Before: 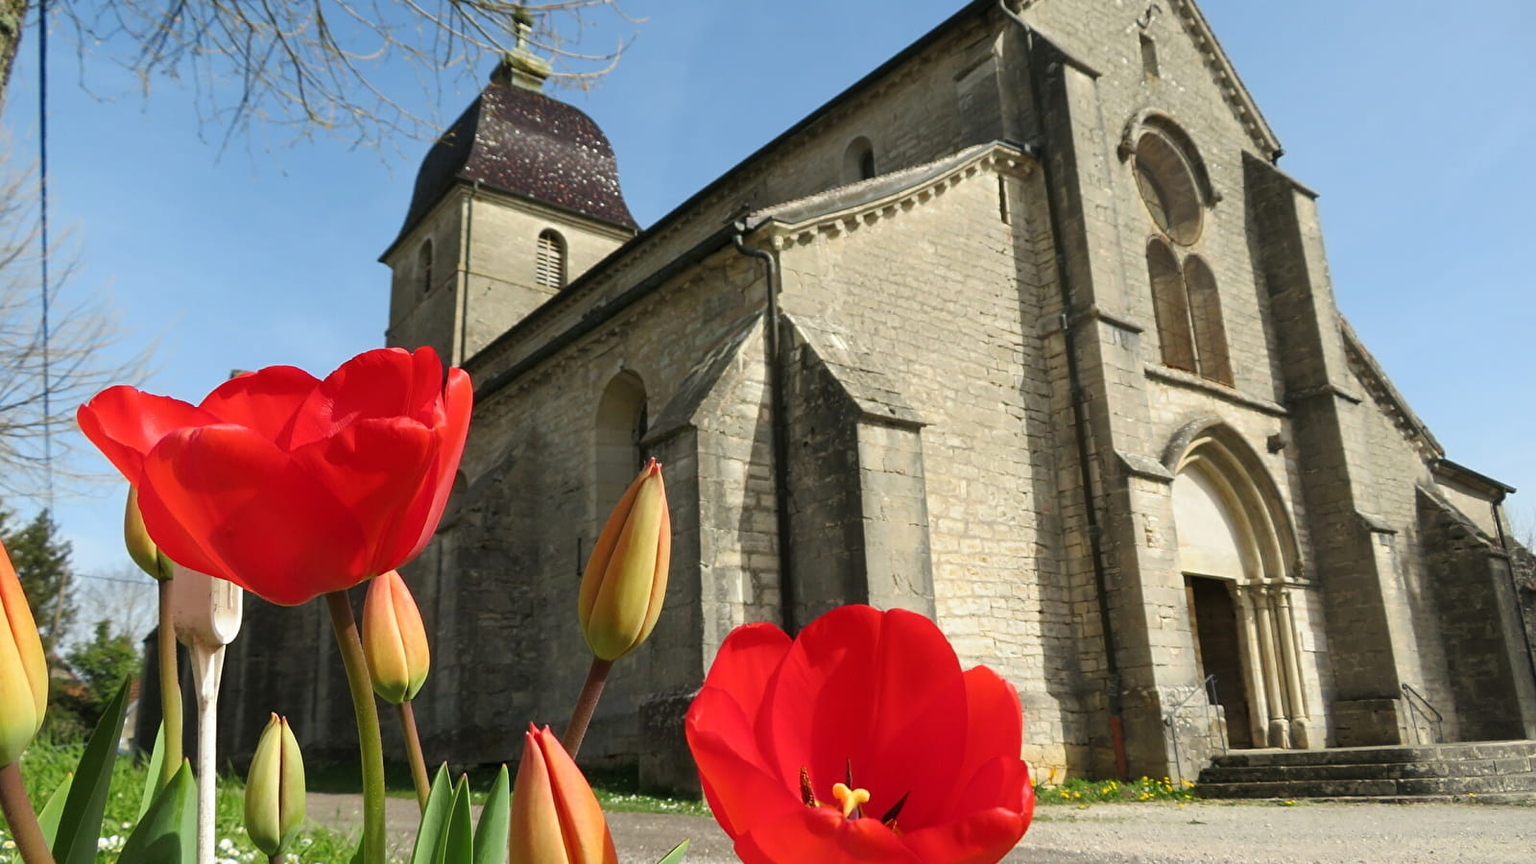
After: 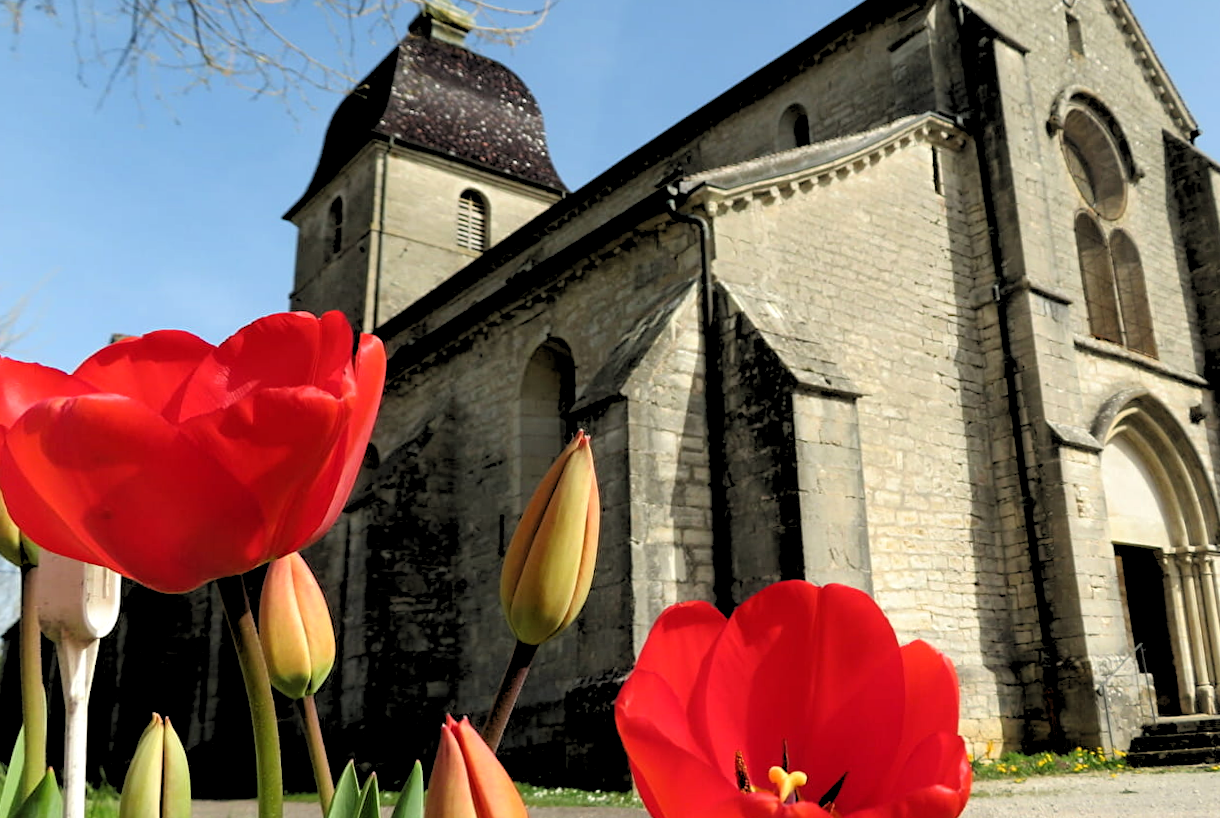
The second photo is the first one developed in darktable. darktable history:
rotate and perspective: rotation -0.013°, lens shift (vertical) -0.027, lens shift (horizontal) 0.178, crop left 0.016, crop right 0.989, crop top 0.082, crop bottom 0.918
tone equalizer: on, module defaults
rgb levels: levels [[0.029, 0.461, 0.922], [0, 0.5, 1], [0, 0.5, 1]]
crop: left 9.88%, right 12.664%
